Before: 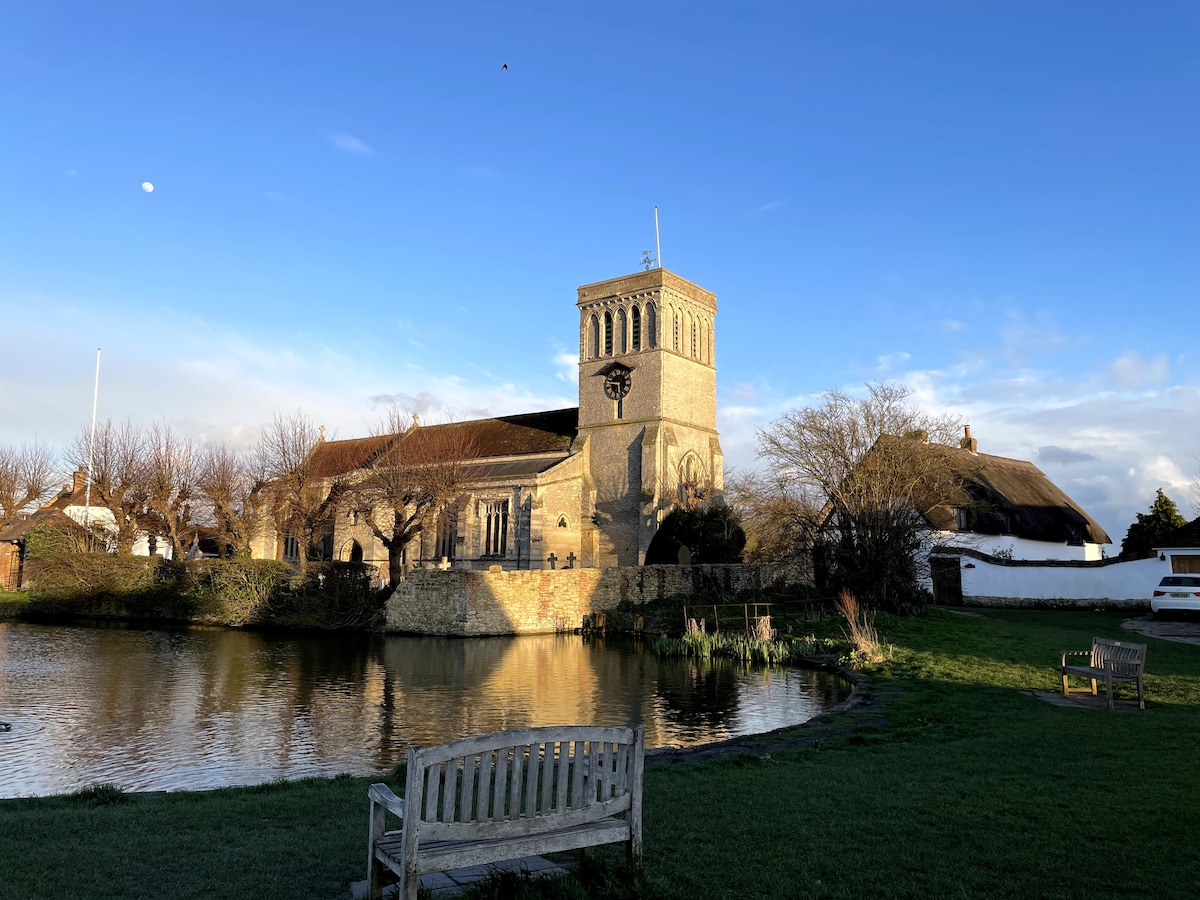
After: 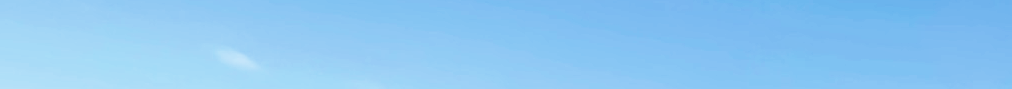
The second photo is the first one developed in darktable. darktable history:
crop and rotate: left 9.644%, top 9.491%, right 6.021%, bottom 80.509%
shadows and highlights: soften with gaussian
base curve: curves: ch0 [(0, 0.003) (0.001, 0.002) (0.006, 0.004) (0.02, 0.022) (0.048, 0.086) (0.094, 0.234) (0.162, 0.431) (0.258, 0.629) (0.385, 0.8) (0.548, 0.918) (0.751, 0.988) (1, 1)], preserve colors none
